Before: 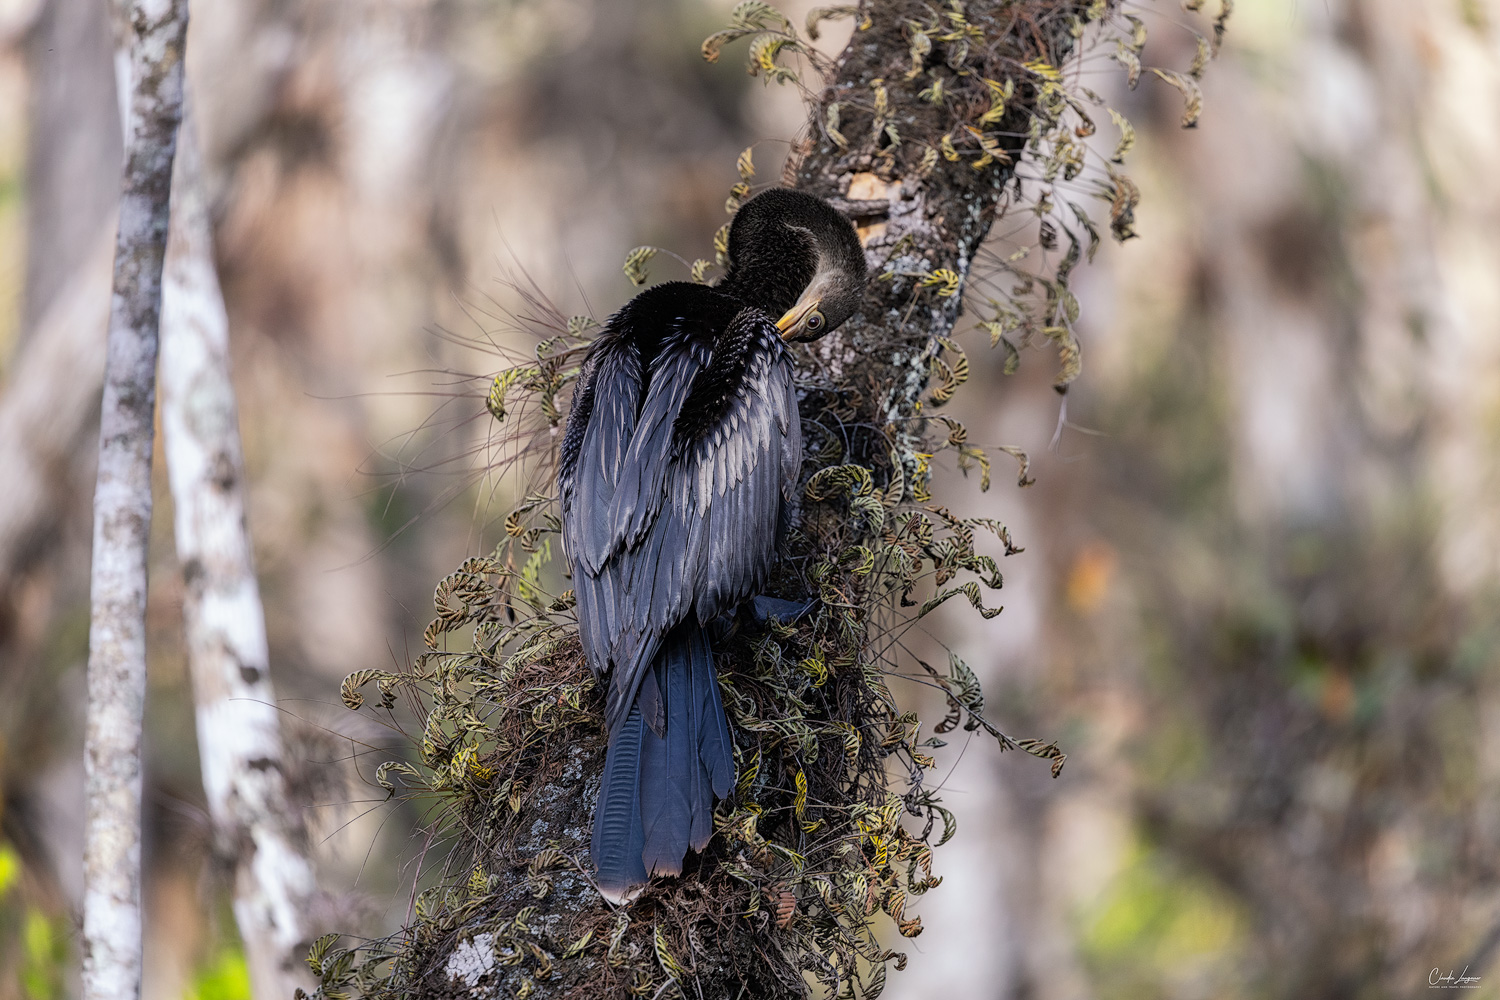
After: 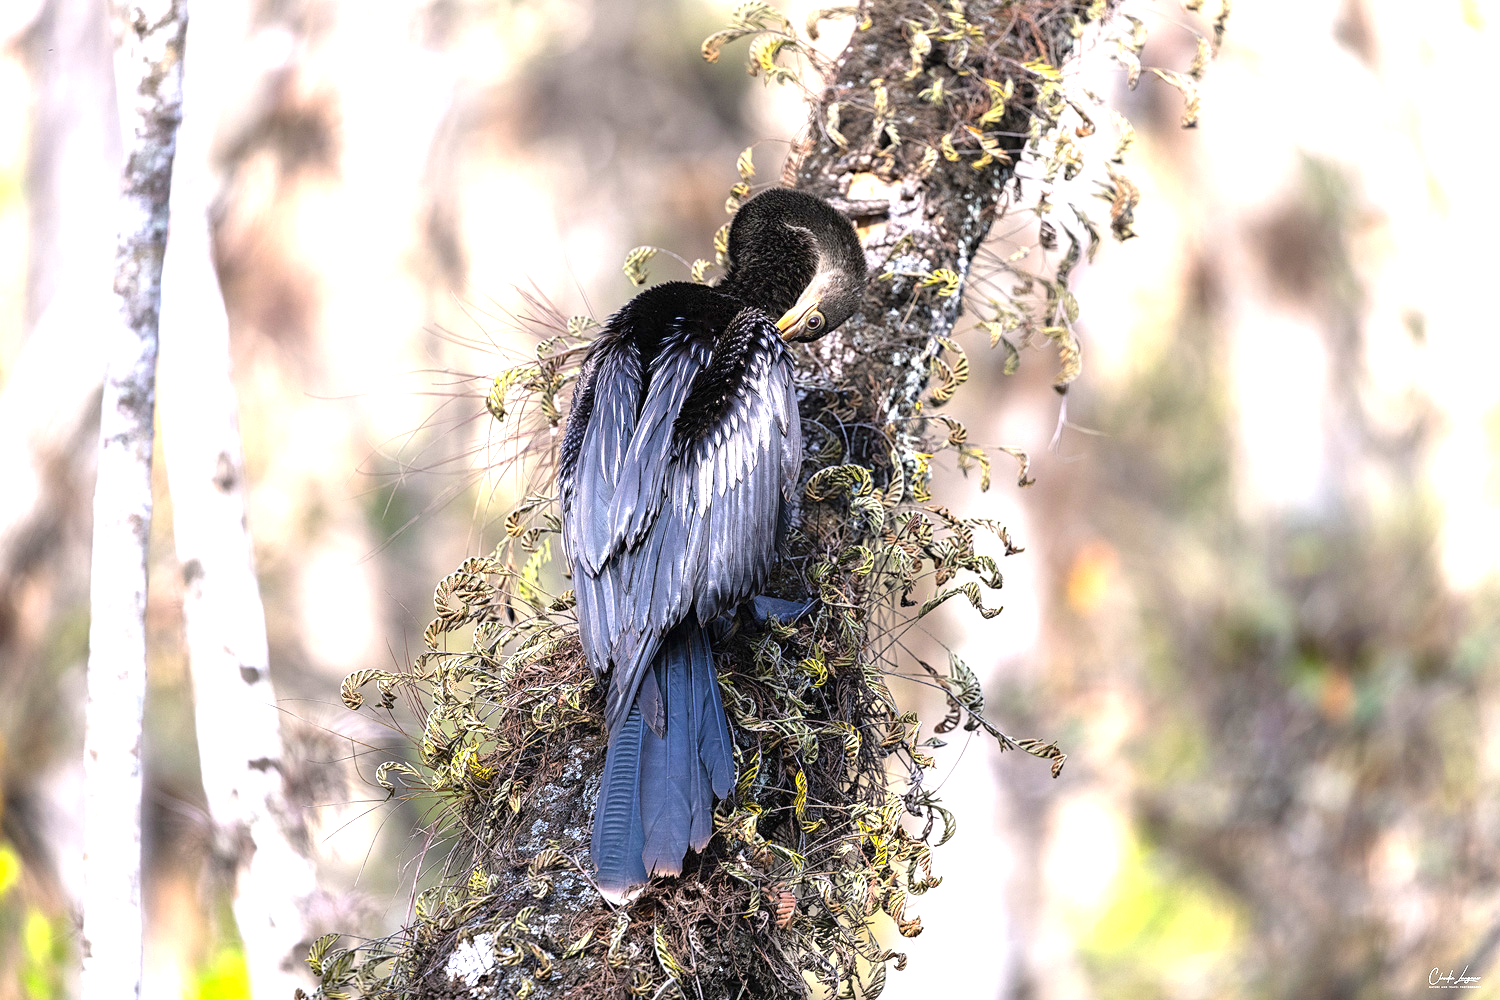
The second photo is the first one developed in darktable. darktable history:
exposure: black level correction 0, exposure 1.503 EV, compensate exposure bias true, compensate highlight preservation false
